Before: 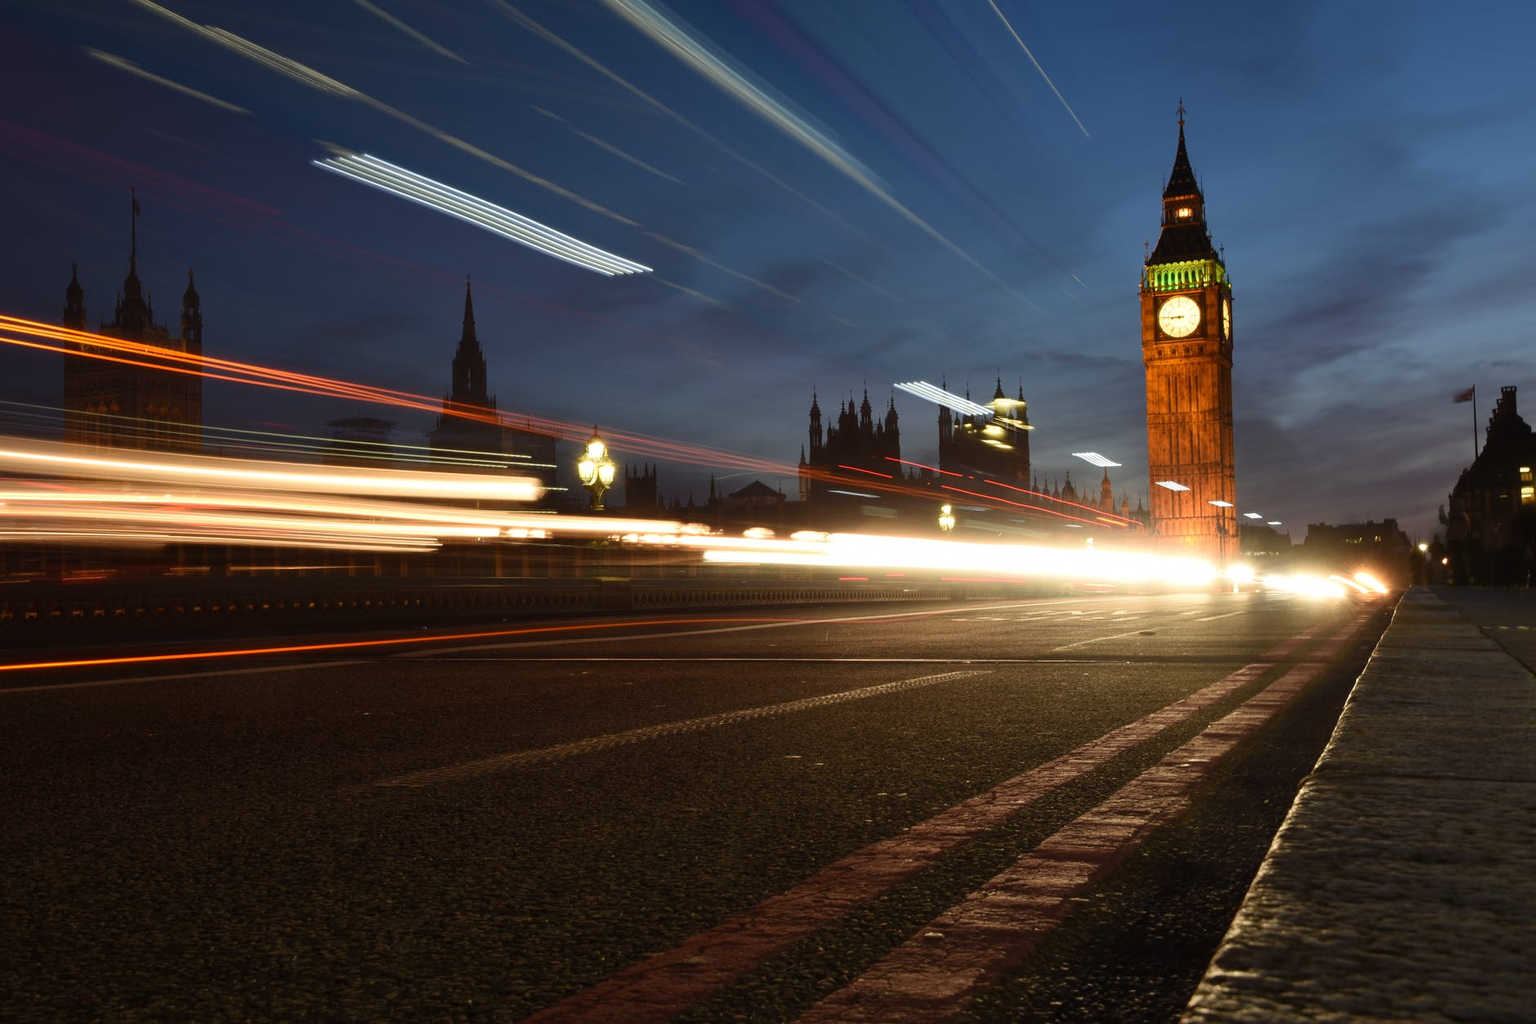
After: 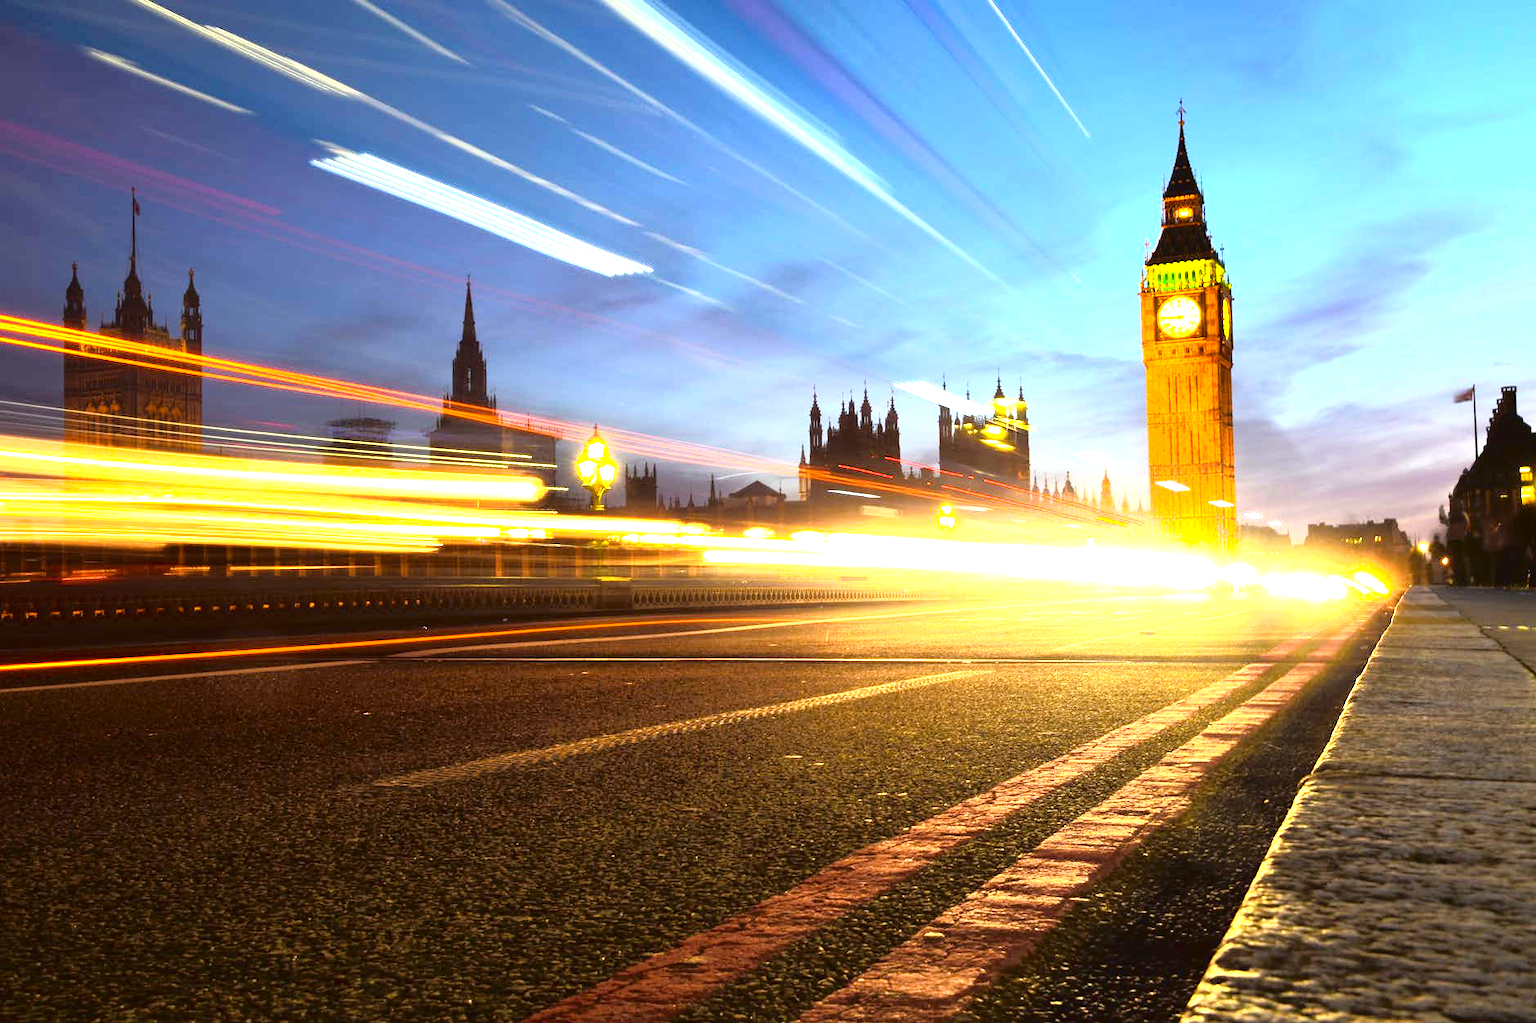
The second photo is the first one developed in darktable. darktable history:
color balance rgb: perceptual saturation grading › global saturation 19.733%, perceptual brilliance grading › global brilliance 17.7%, global vibrance 20%
exposure: exposure 2.009 EV, compensate highlight preservation false
tone curve: curves: ch0 [(0, 0) (0.003, 0.033) (0.011, 0.033) (0.025, 0.036) (0.044, 0.039) (0.069, 0.04) (0.1, 0.043) (0.136, 0.052) (0.177, 0.085) (0.224, 0.14) (0.277, 0.225) (0.335, 0.333) (0.399, 0.419) (0.468, 0.51) (0.543, 0.603) (0.623, 0.713) (0.709, 0.808) (0.801, 0.901) (0.898, 0.98) (1, 1)], color space Lab, independent channels, preserve colors none
